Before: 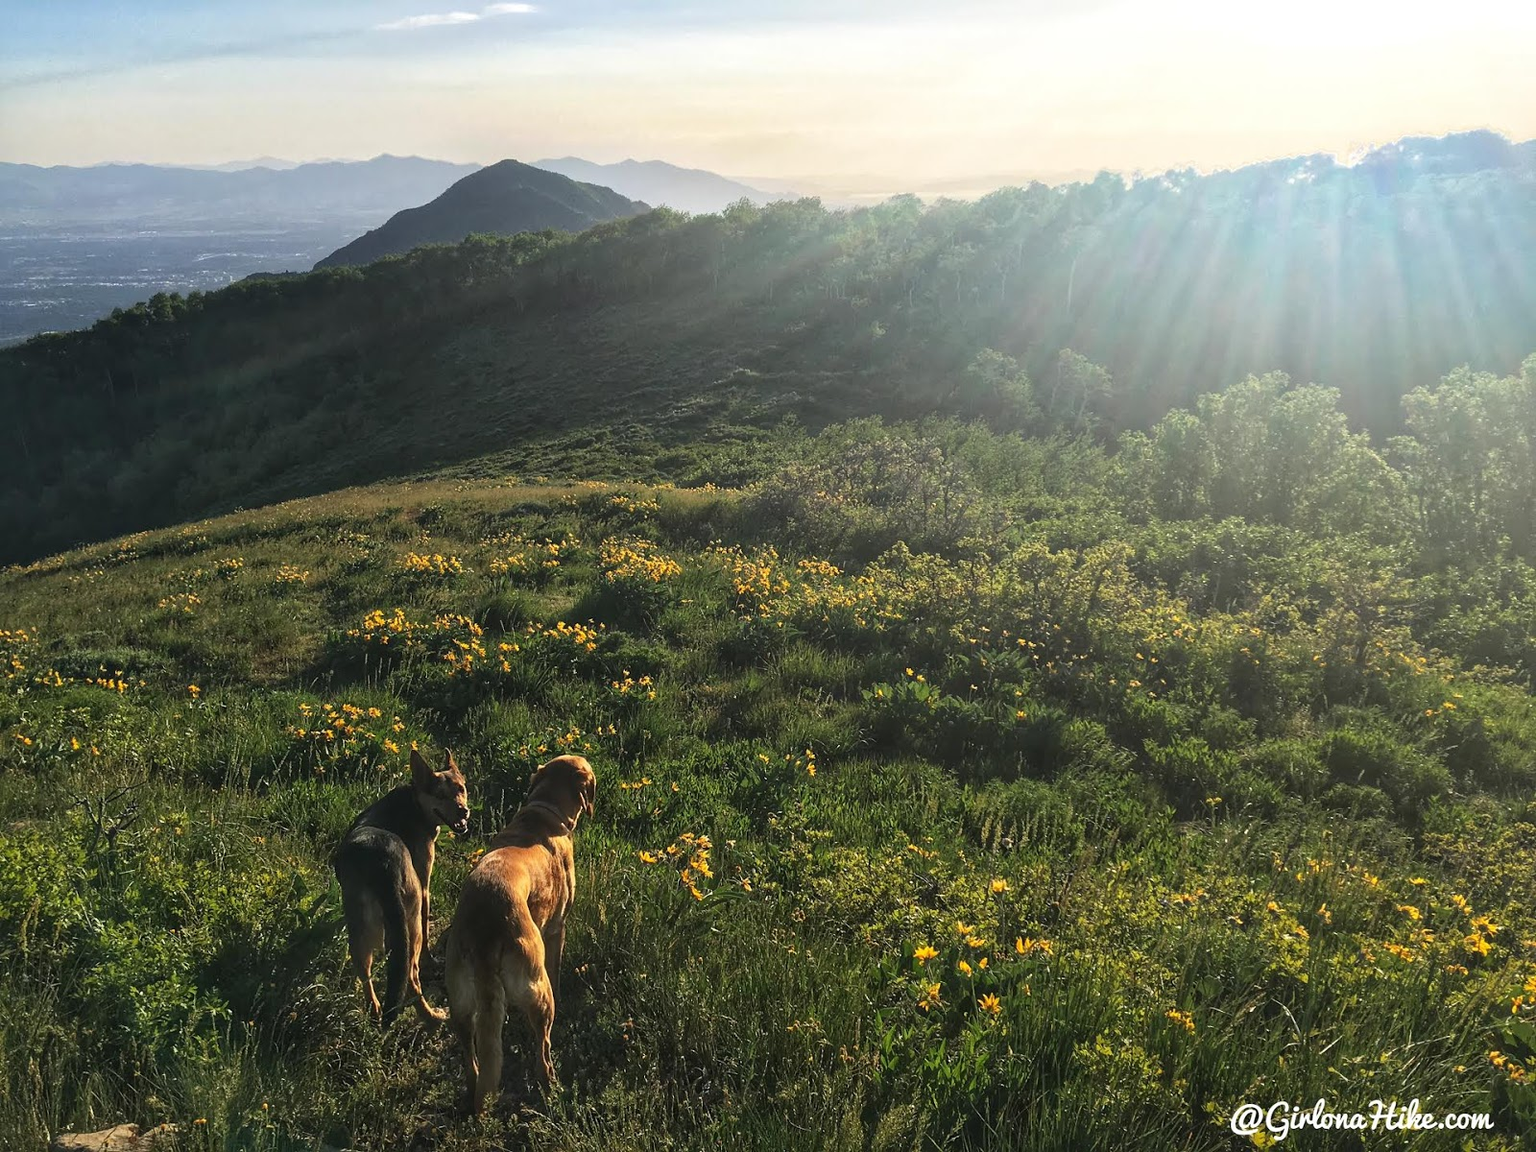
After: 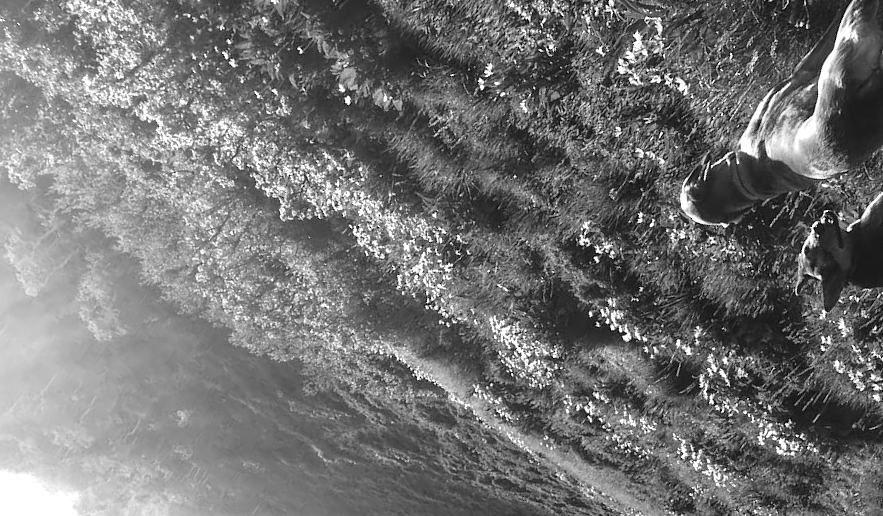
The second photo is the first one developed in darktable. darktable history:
color zones: curves: ch0 [(0.002, 0.593) (0.143, 0.417) (0.285, 0.541) (0.455, 0.289) (0.608, 0.327) (0.727, 0.283) (0.869, 0.571) (1, 0.603)]; ch1 [(0, 0) (0.143, 0) (0.286, 0) (0.429, 0) (0.571, 0) (0.714, 0) (0.857, 0)]
tone curve: curves: ch0 [(0, 0.01) (0.037, 0.032) (0.131, 0.108) (0.275, 0.286) (0.483, 0.517) (0.61, 0.661) (0.697, 0.768) (0.797, 0.876) (0.888, 0.952) (0.997, 0.995)]; ch1 [(0, 0) (0.312, 0.262) (0.425, 0.402) (0.5, 0.5) (0.527, 0.532) (0.556, 0.585) (0.683, 0.706) (0.746, 0.77) (1, 1)]; ch2 [(0, 0) (0.223, 0.185) (0.333, 0.284) (0.432, 0.4) (0.502, 0.502) (0.525, 0.527) (0.545, 0.564) (0.587, 0.613) (0.636, 0.654) (0.711, 0.729) (0.845, 0.855) (0.998, 0.977)]
crop and rotate: angle 147.2°, left 9.181%, top 15.671%, right 4.482%, bottom 17.027%
exposure: exposure 0.6 EV, compensate exposure bias true, compensate highlight preservation false
